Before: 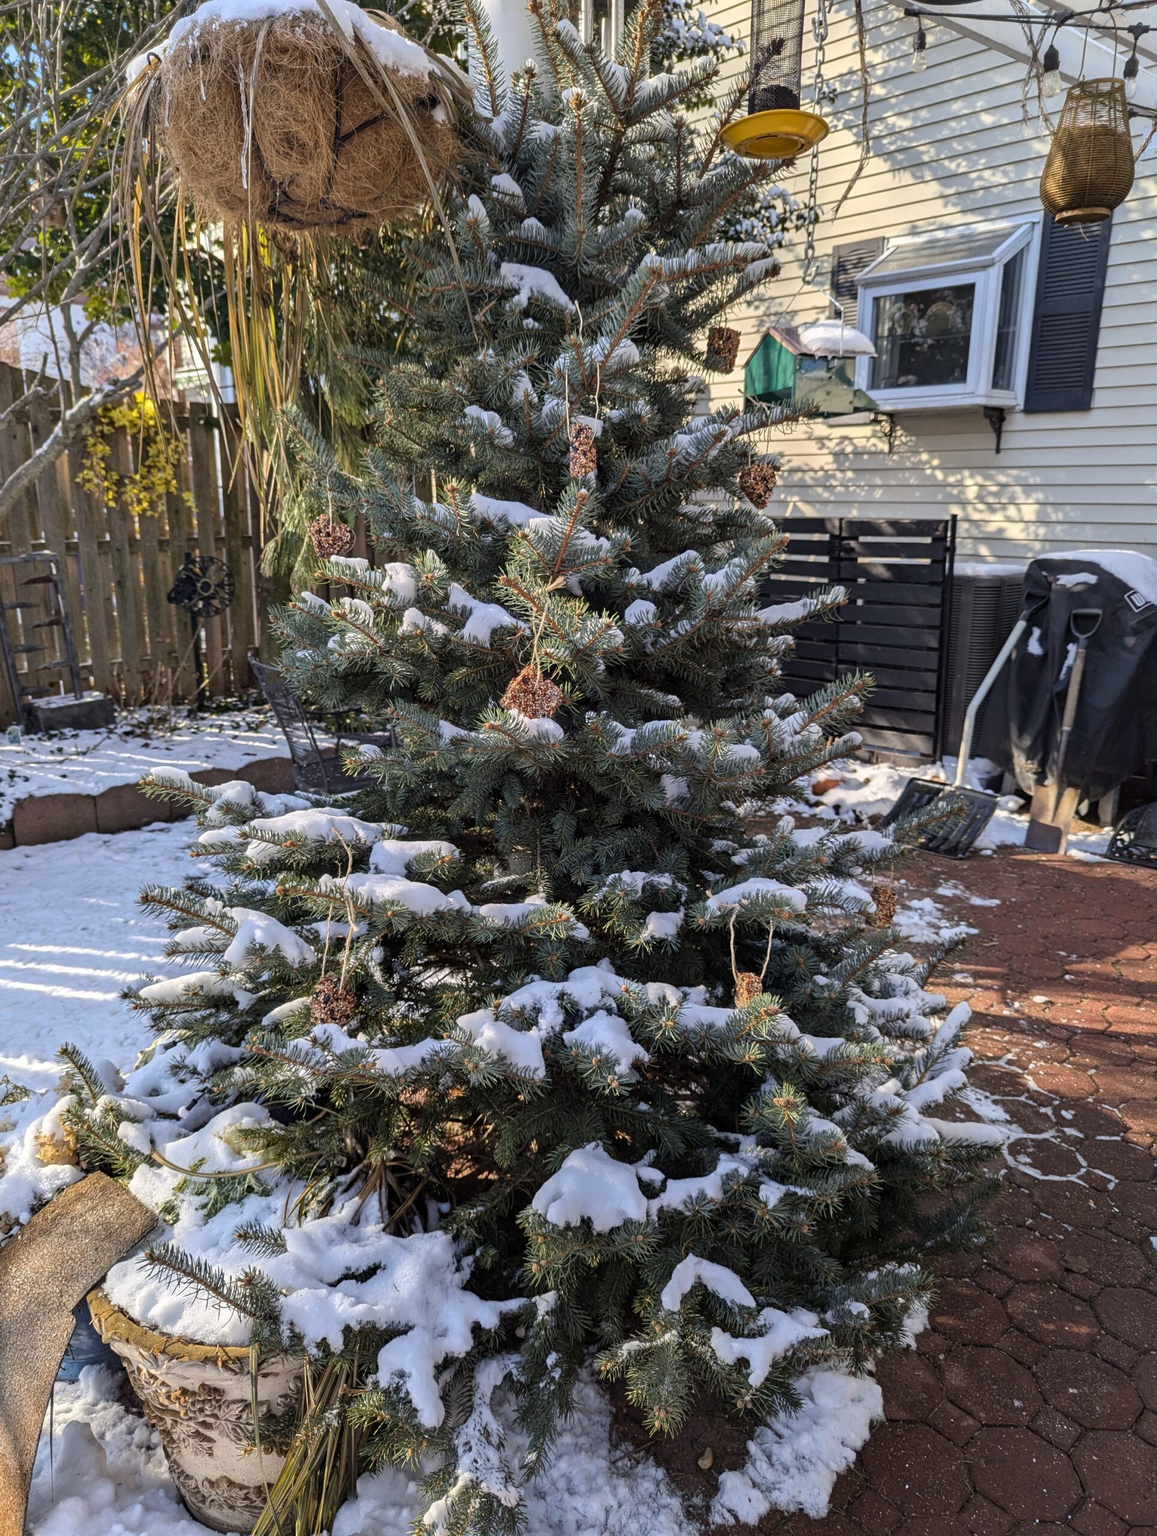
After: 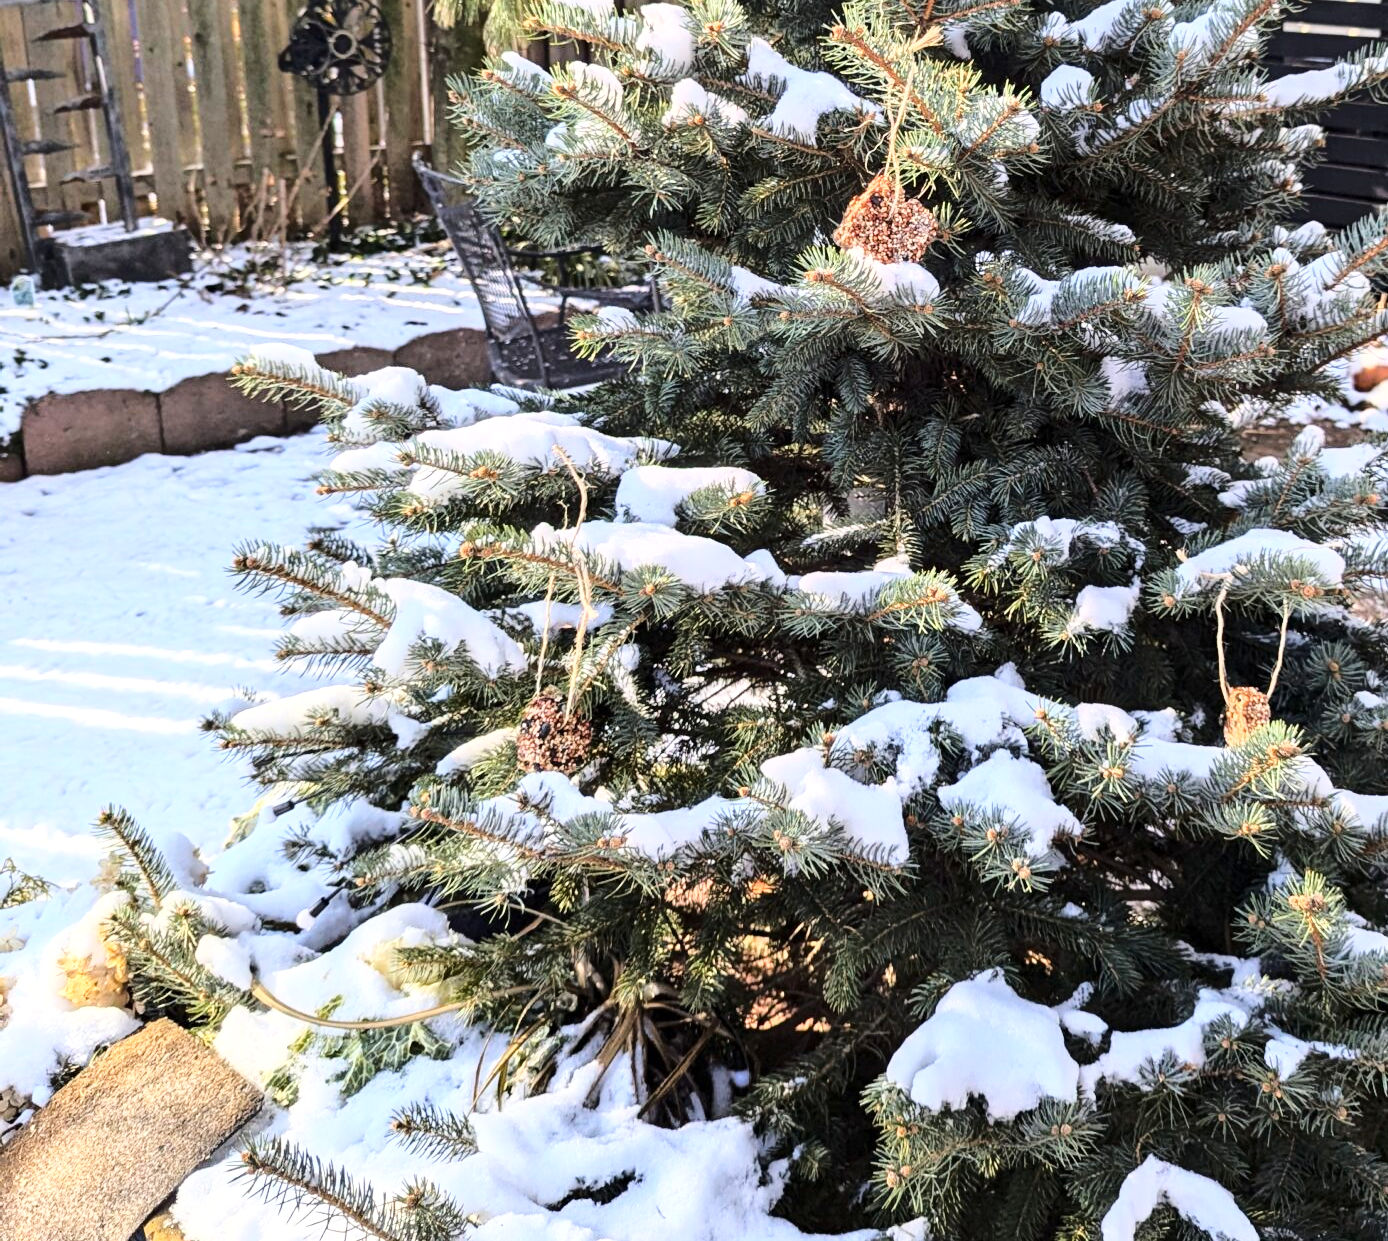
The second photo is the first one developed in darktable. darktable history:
base curve: curves: ch0 [(0, 0) (0.032, 0.037) (0.105, 0.228) (0.435, 0.76) (0.856, 0.983) (1, 1)]
crop: top 36.498%, right 27.964%, bottom 14.995%
exposure: exposure 0.375 EV, compensate highlight preservation false
